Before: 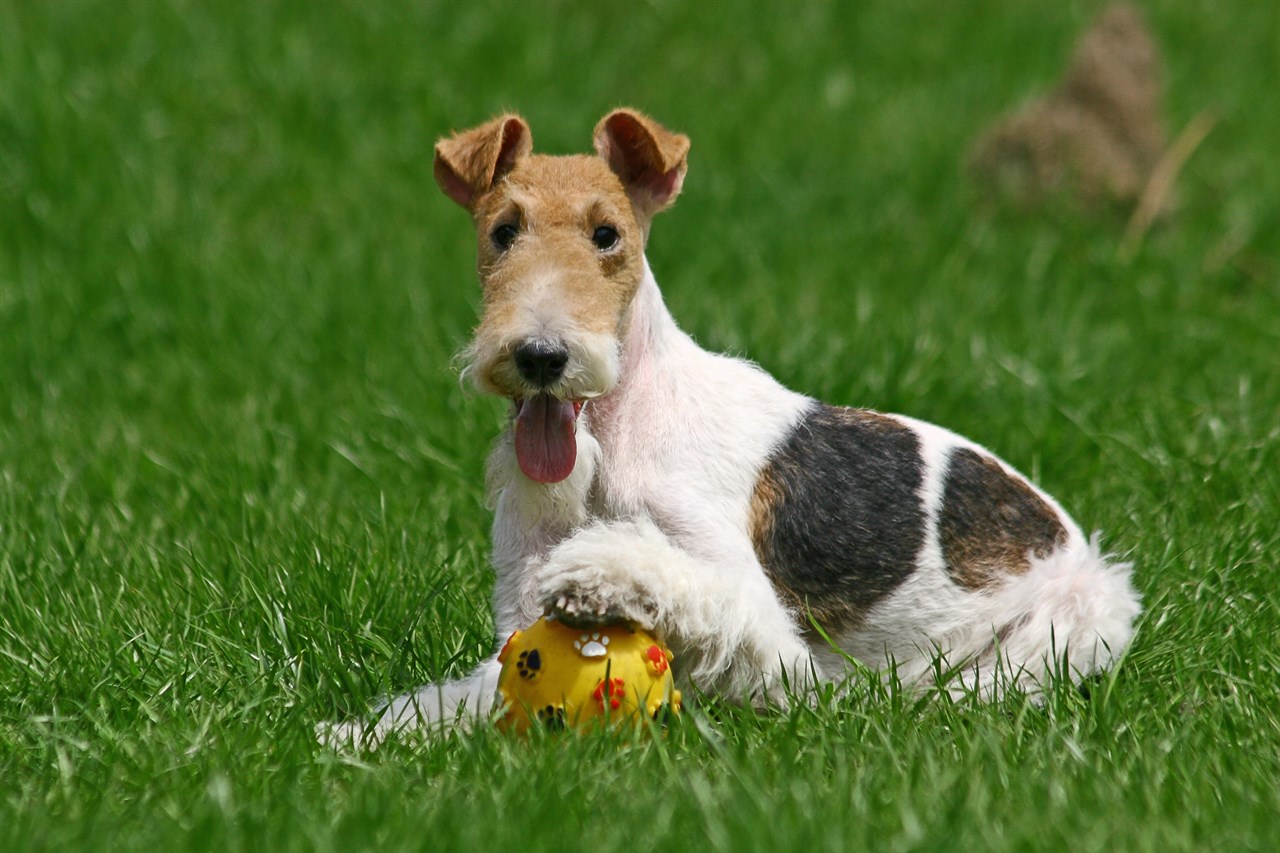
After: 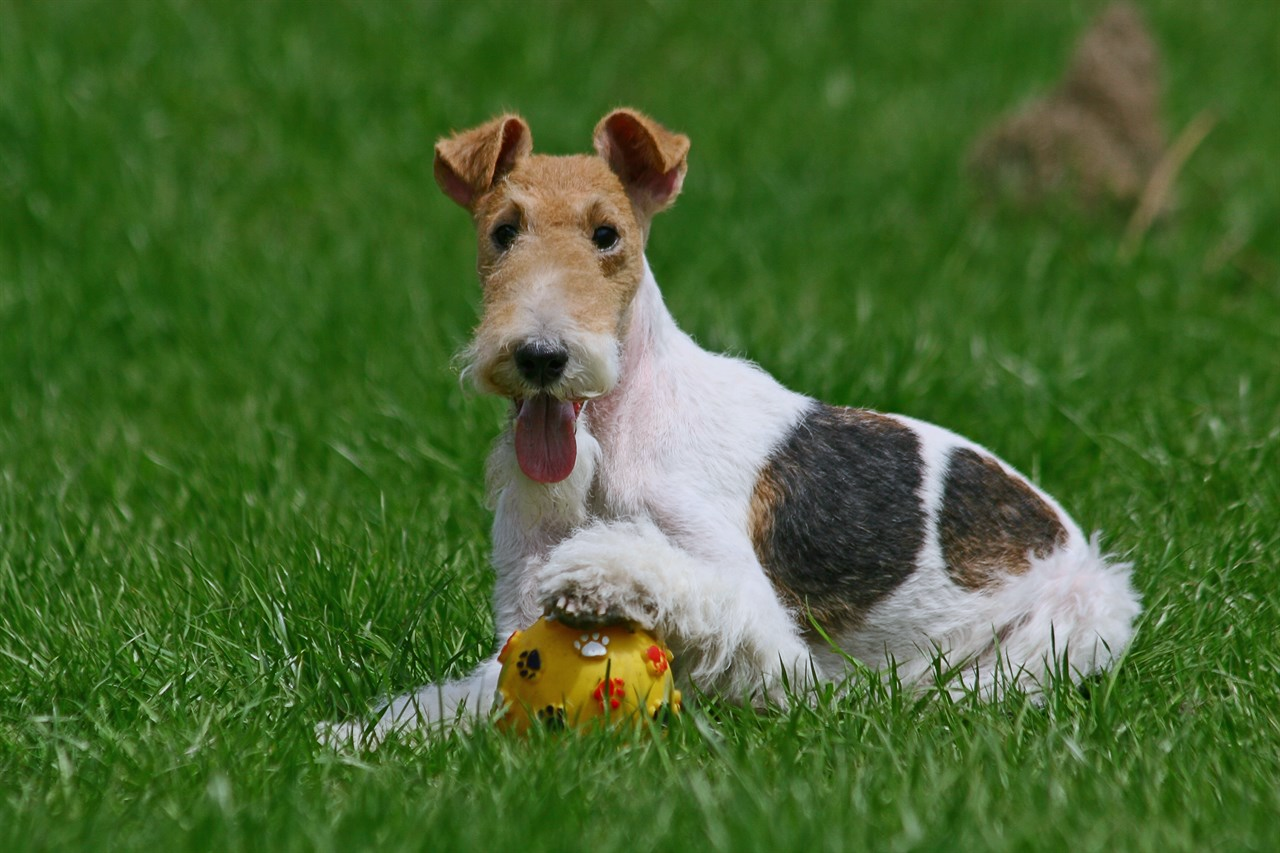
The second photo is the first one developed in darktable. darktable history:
shadows and highlights: radius 121.72, shadows 21.38, white point adjustment -9.67, highlights -13.6, soften with gaussian
color correction: highlights a* -0.629, highlights b* -9.38
